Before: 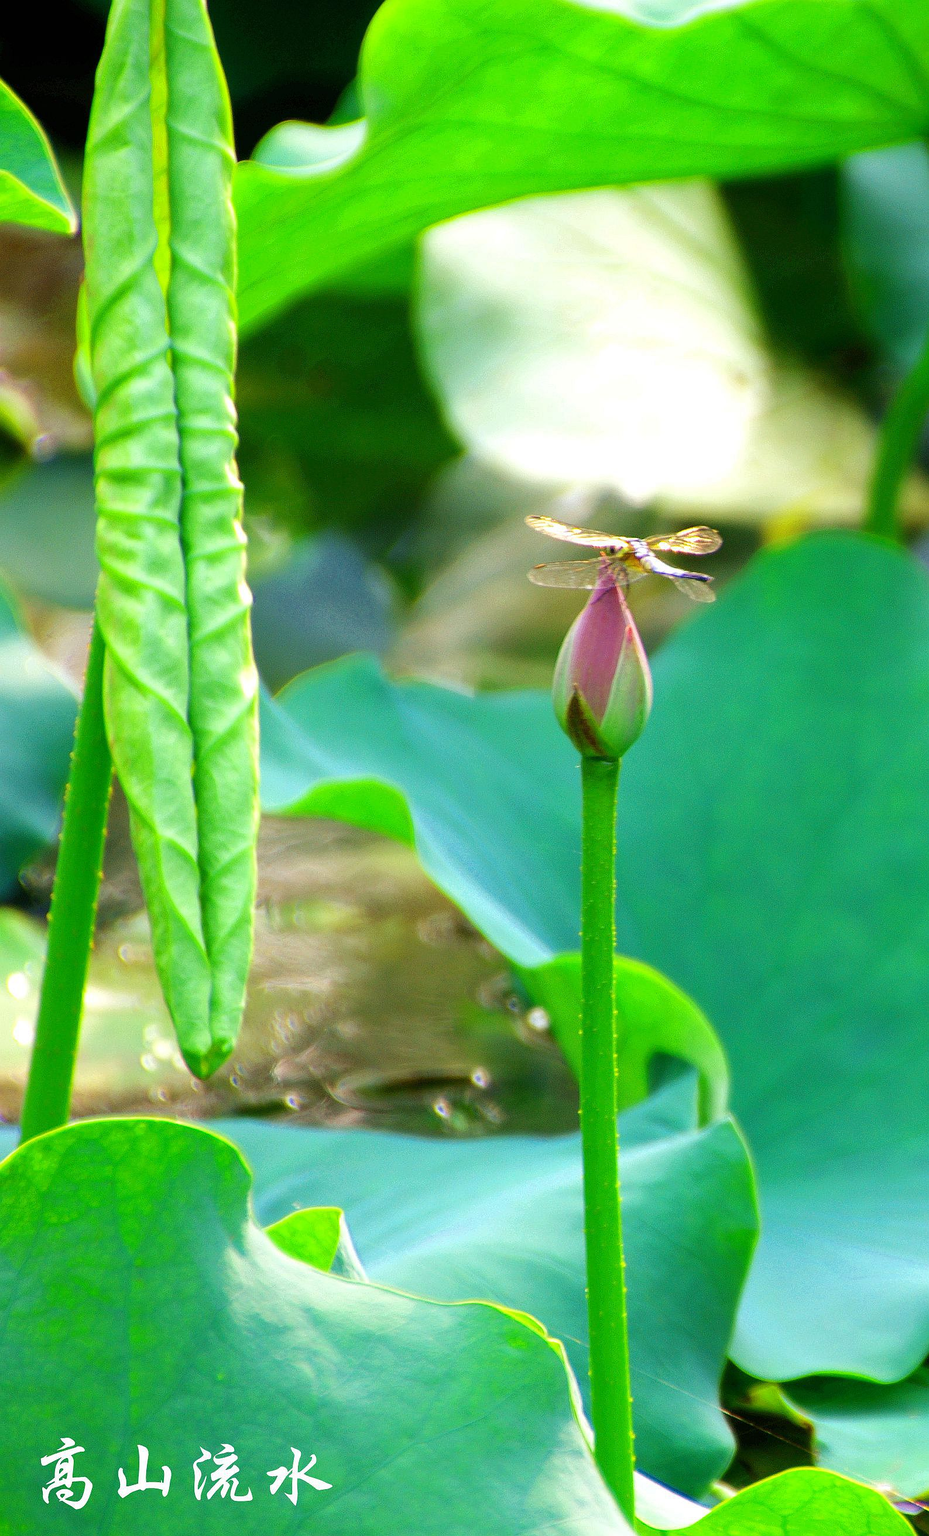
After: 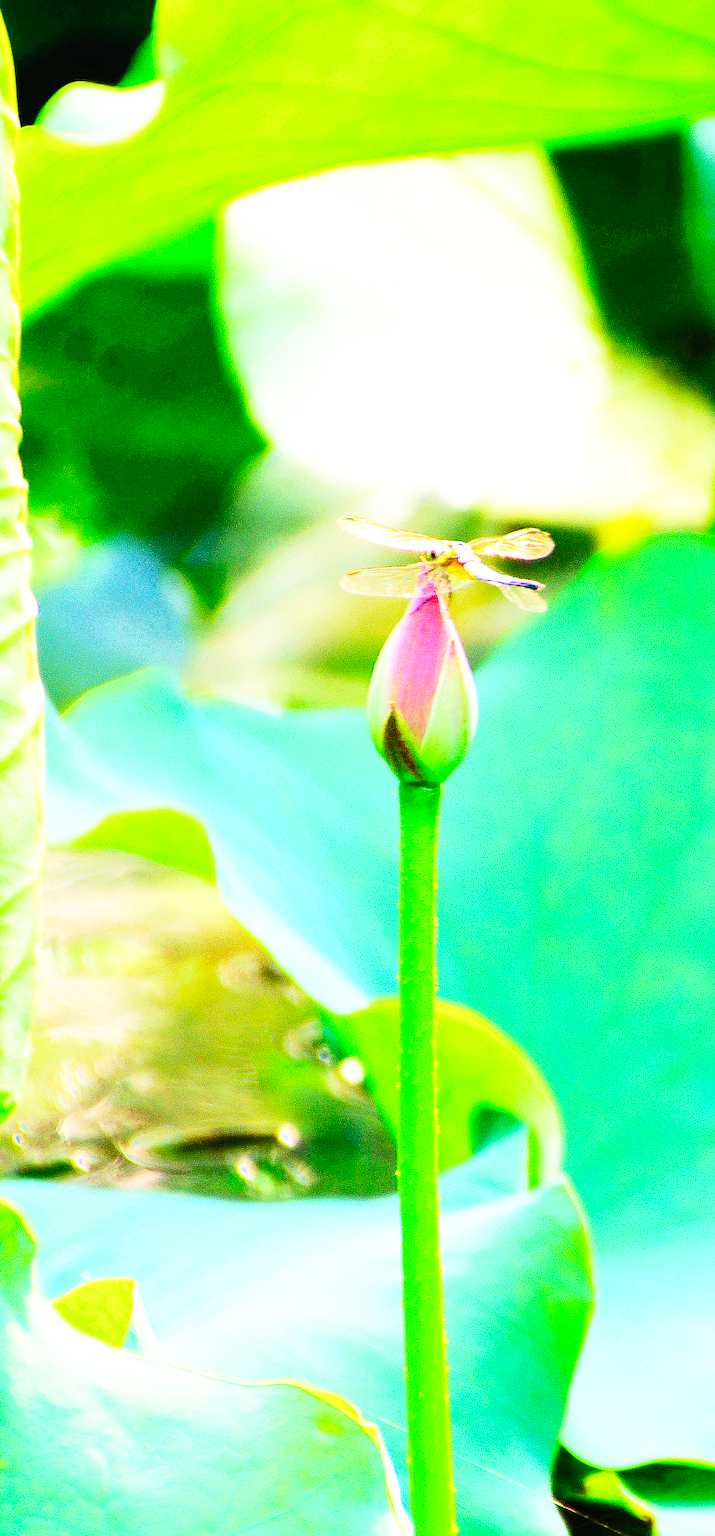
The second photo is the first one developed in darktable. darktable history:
contrast brightness saturation: contrast 0.196, brightness 0.156, saturation 0.216
base curve: curves: ch0 [(0, 0) (0.007, 0.004) (0.027, 0.03) (0.046, 0.07) (0.207, 0.54) (0.442, 0.872) (0.673, 0.972) (1, 1)], preserve colors none
crop and rotate: left 23.622%, top 3.026%, right 6.422%, bottom 6.089%
